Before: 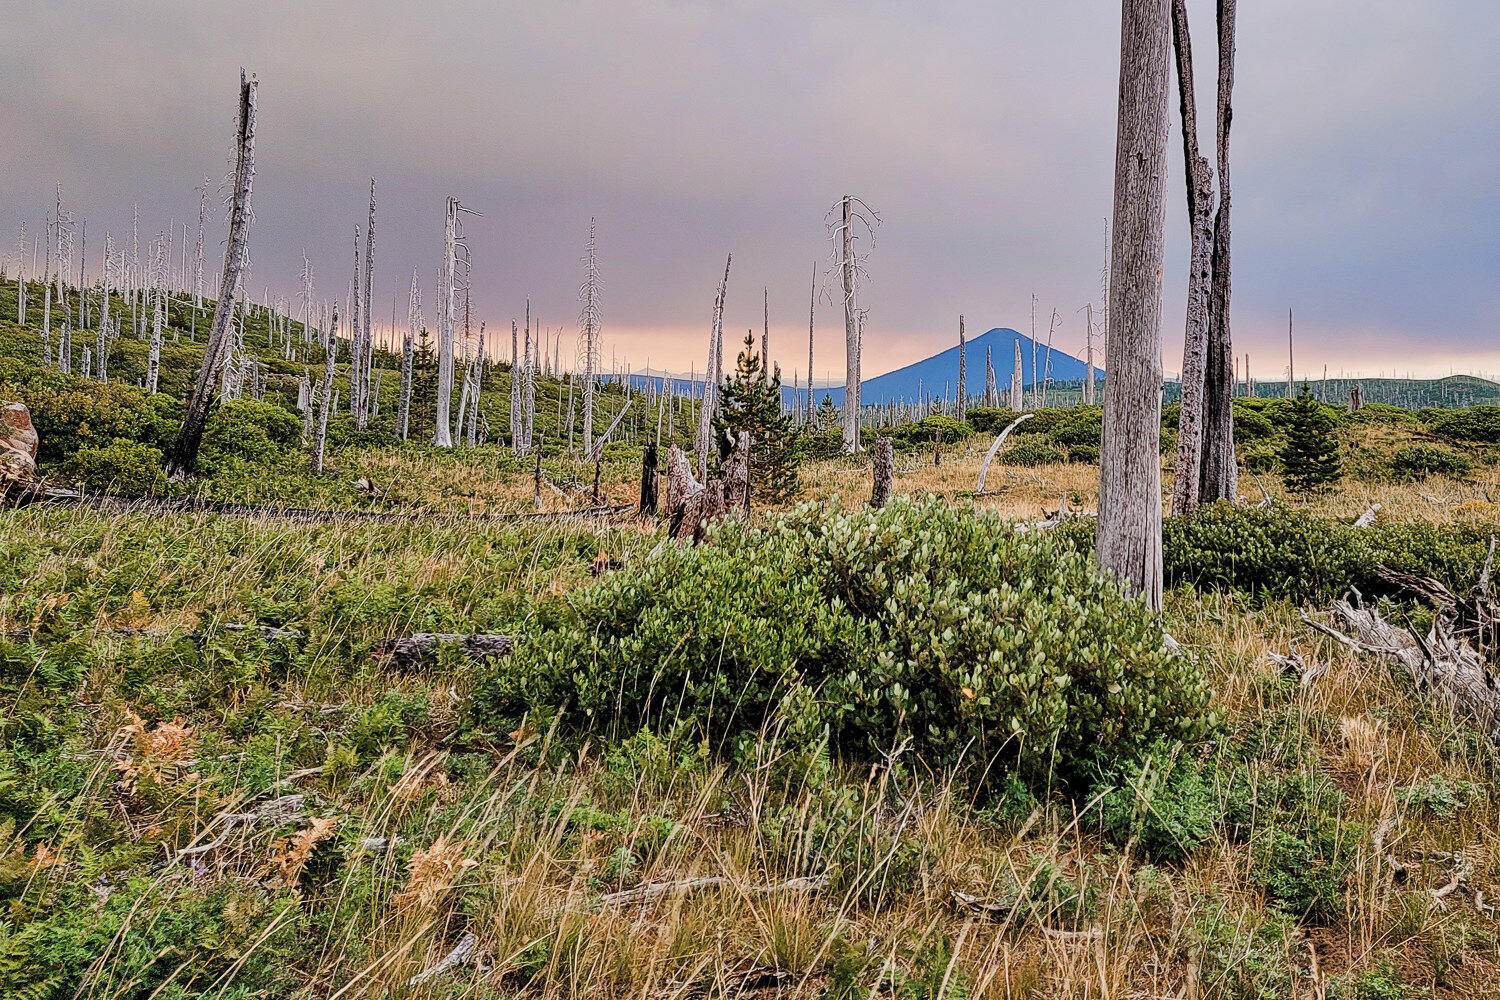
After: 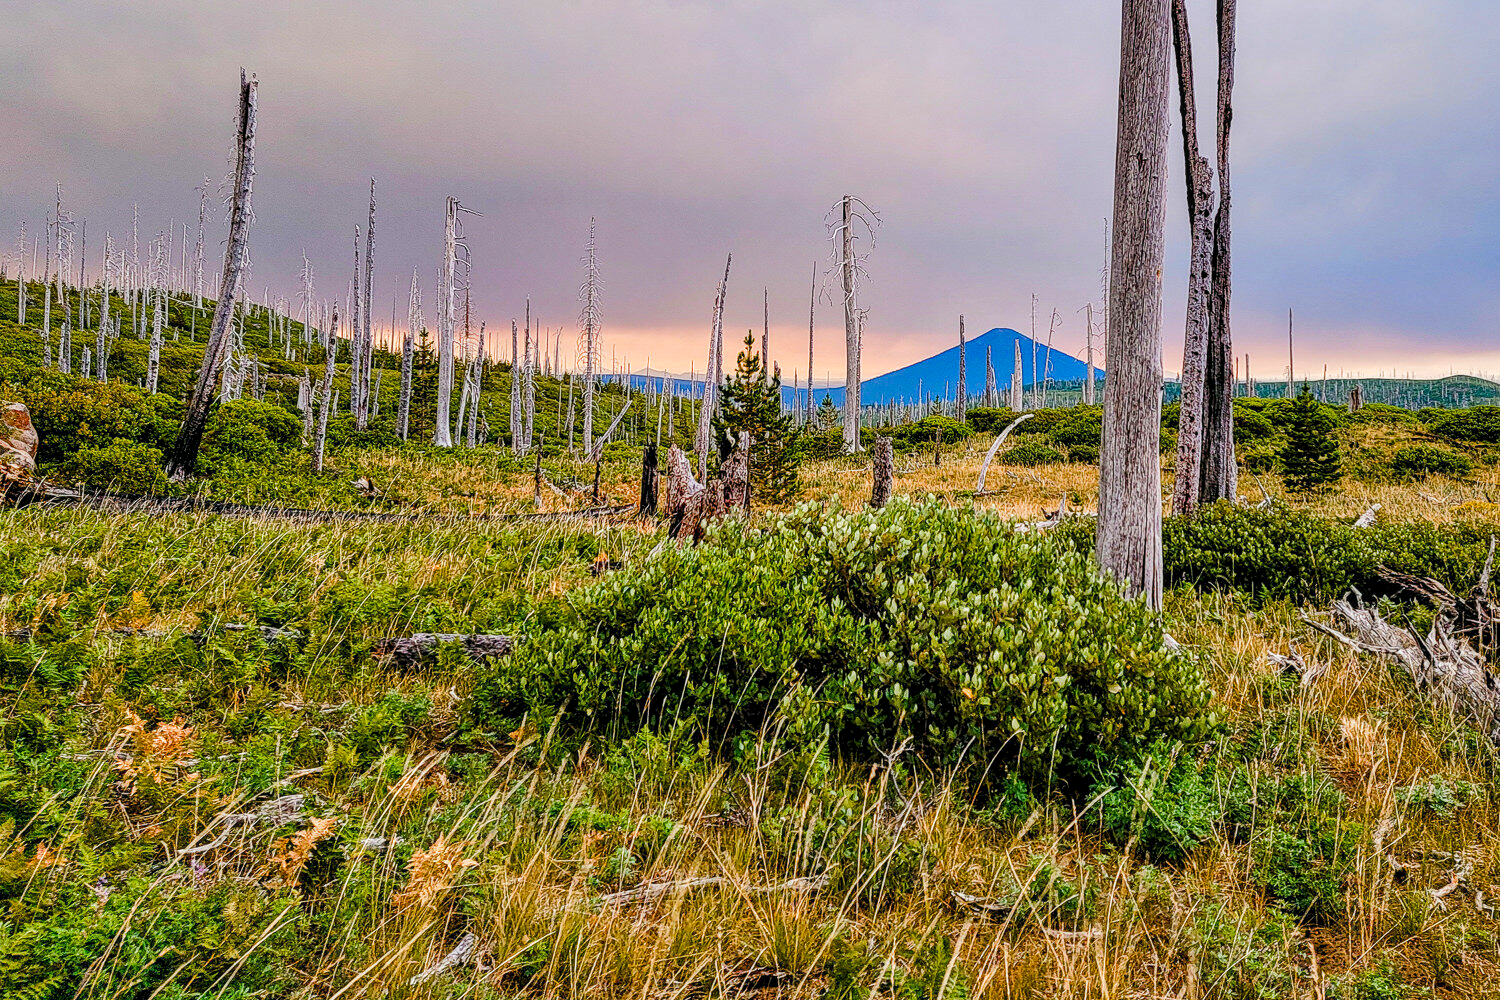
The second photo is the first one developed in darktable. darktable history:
exposure: exposure 0.125 EV, compensate exposure bias true, compensate highlight preservation false
local contrast: on, module defaults
color balance rgb: shadows lift › luminance -7.644%, shadows lift › chroma 2.164%, shadows lift › hue 166.42°, linear chroma grading › shadows 31.434%, linear chroma grading › global chroma -1.814%, linear chroma grading › mid-tones 3.979%, perceptual saturation grading › global saturation 39.208%
